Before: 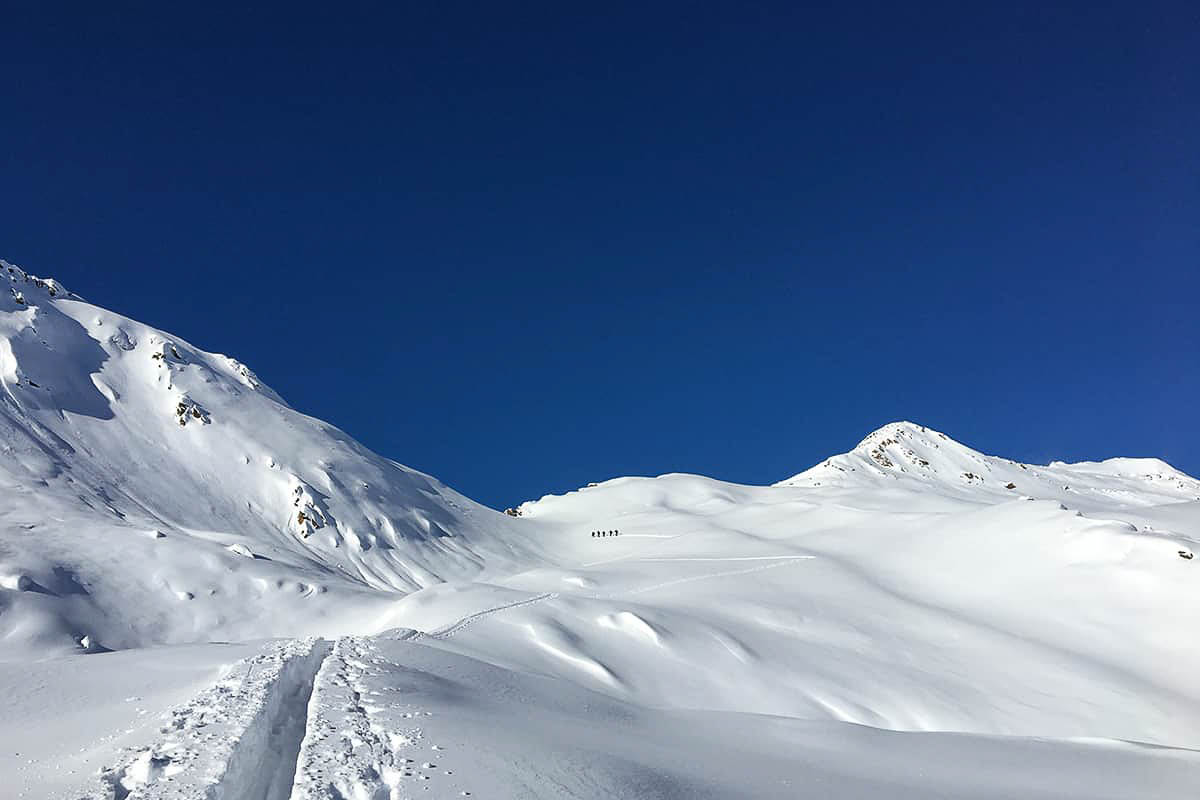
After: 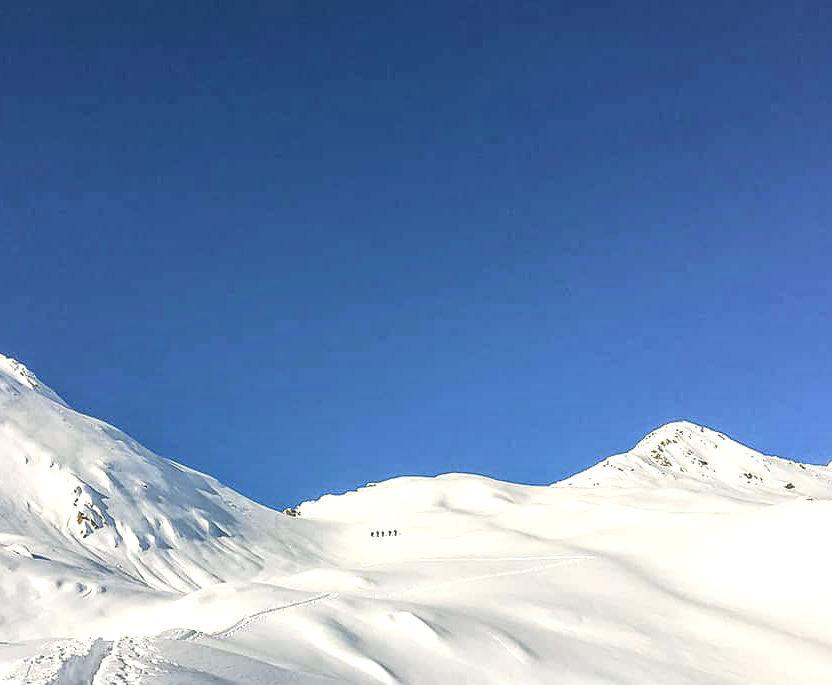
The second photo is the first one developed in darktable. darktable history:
local contrast: on, module defaults
crop: left 18.491%, right 12.111%, bottom 14.329%
color correction: highlights a* -0.435, highlights b* 9.47, shadows a* -8.98, shadows b* 1.35
exposure: black level correction -0.002, exposure 0.532 EV, compensate highlight preservation false
color zones: curves: ch0 [(0, 0.5) (0.125, 0.4) (0.25, 0.5) (0.375, 0.4) (0.5, 0.4) (0.625, 0.6) (0.75, 0.6) (0.875, 0.5)]; ch1 [(0, 0.35) (0.125, 0.45) (0.25, 0.35) (0.375, 0.35) (0.5, 0.35) (0.625, 0.35) (0.75, 0.45) (0.875, 0.35)]; ch2 [(0, 0.6) (0.125, 0.5) (0.25, 0.5) (0.375, 0.6) (0.5, 0.6) (0.625, 0.5) (0.75, 0.5) (0.875, 0.5)]
contrast brightness saturation: brightness 0.131
color balance rgb: highlights gain › chroma 1.417%, highlights gain › hue 50.53°, perceptual saturation grading › global saturation 19.504%, global vibrance 18.737%
